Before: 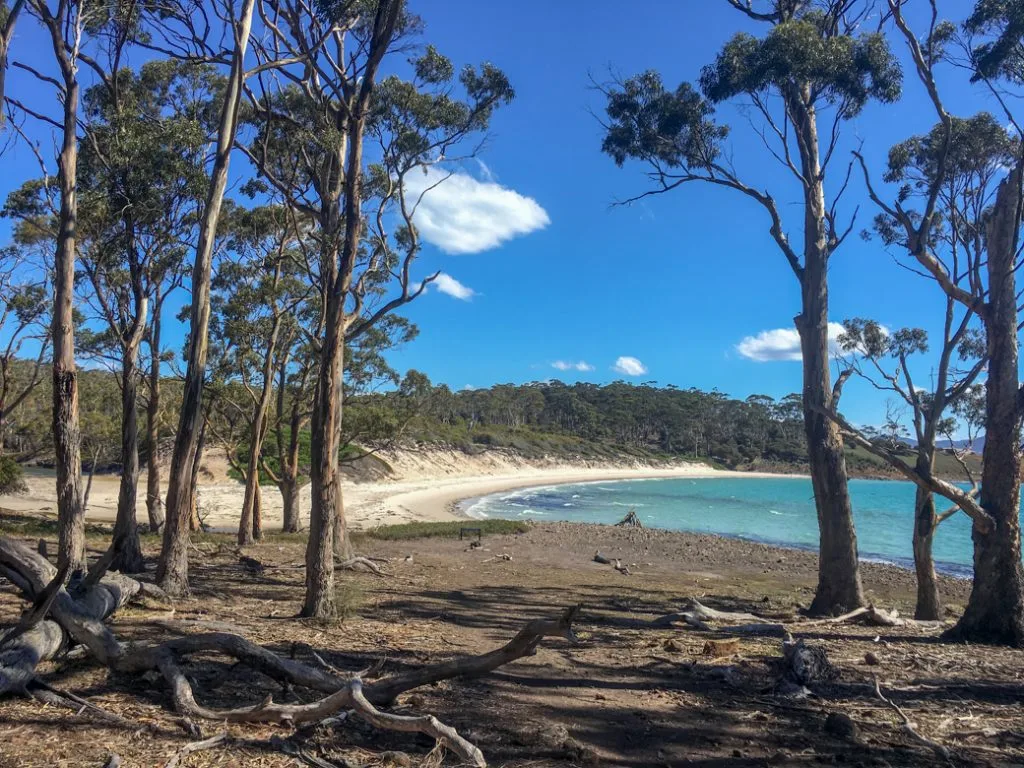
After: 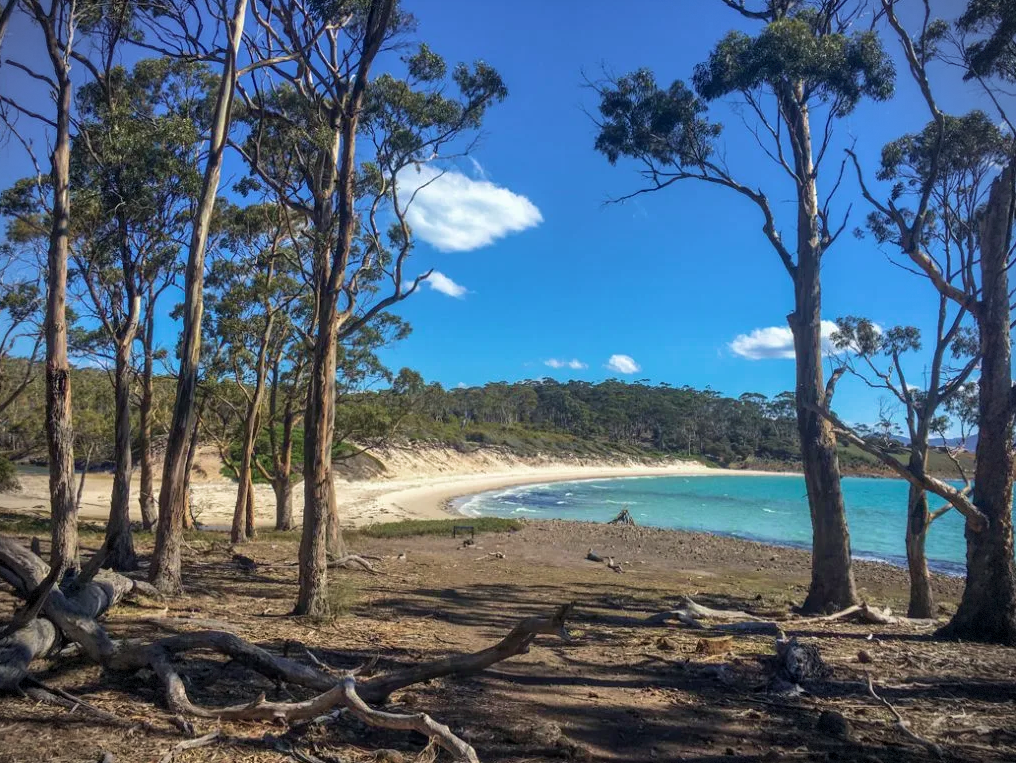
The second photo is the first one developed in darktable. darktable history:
vignetting: brightness -0.463, saturation -0.302, dithering 8-bit output
velvia: on, module defaults
crop and rotate: left 0.762%, top 0.277%, bottom 0.259%
